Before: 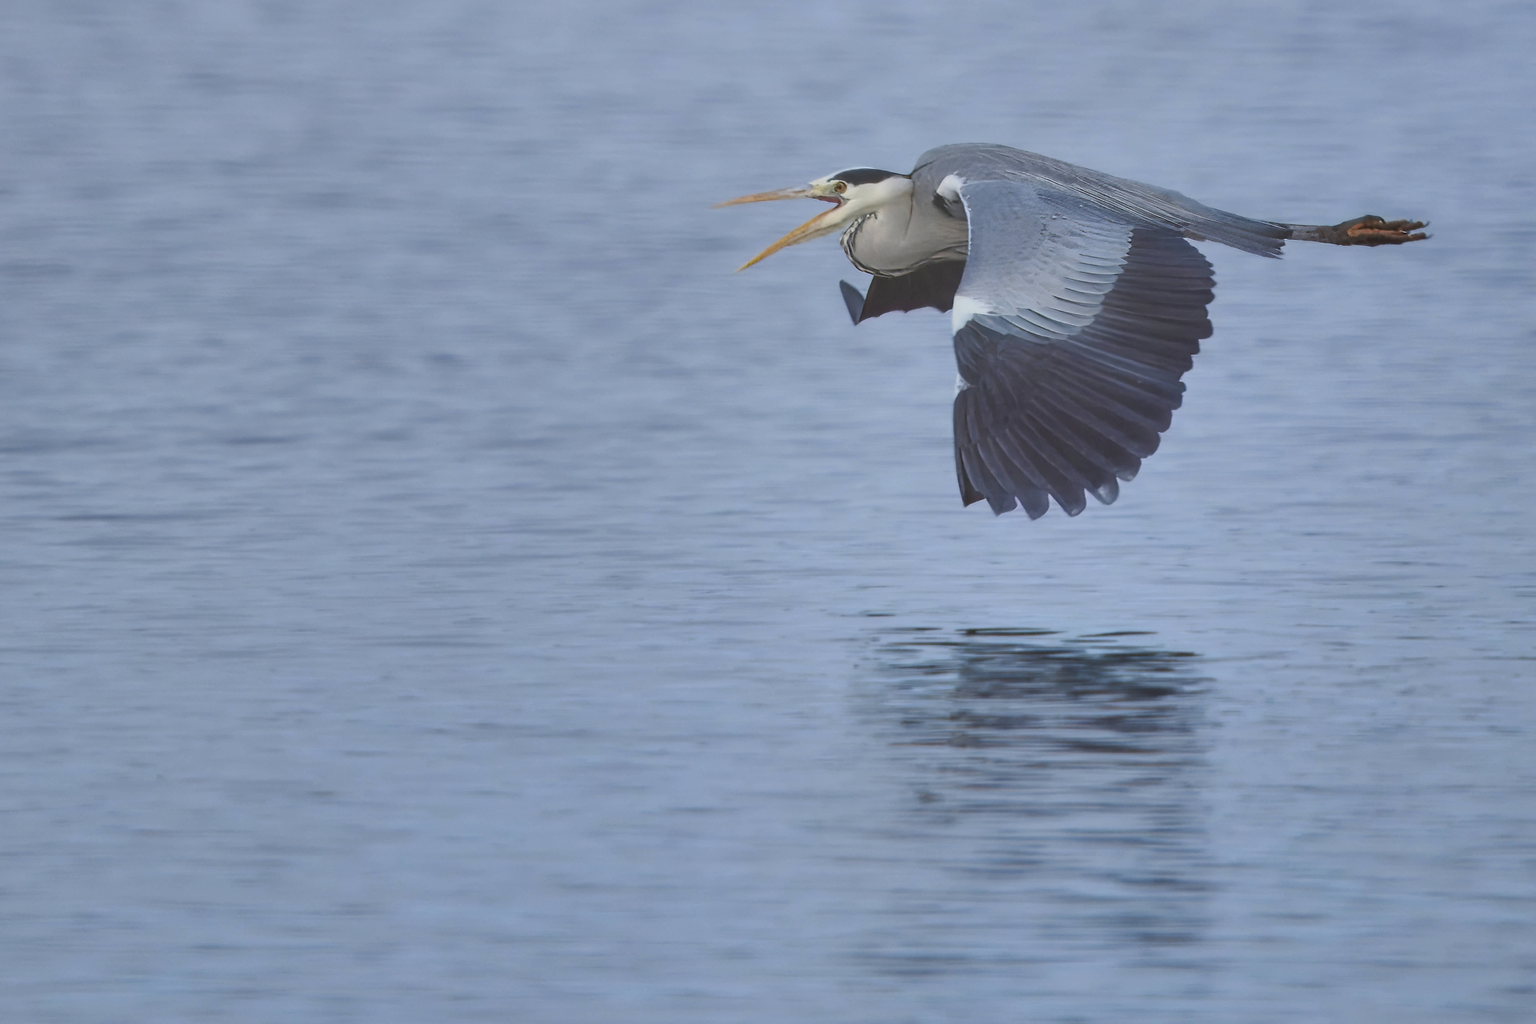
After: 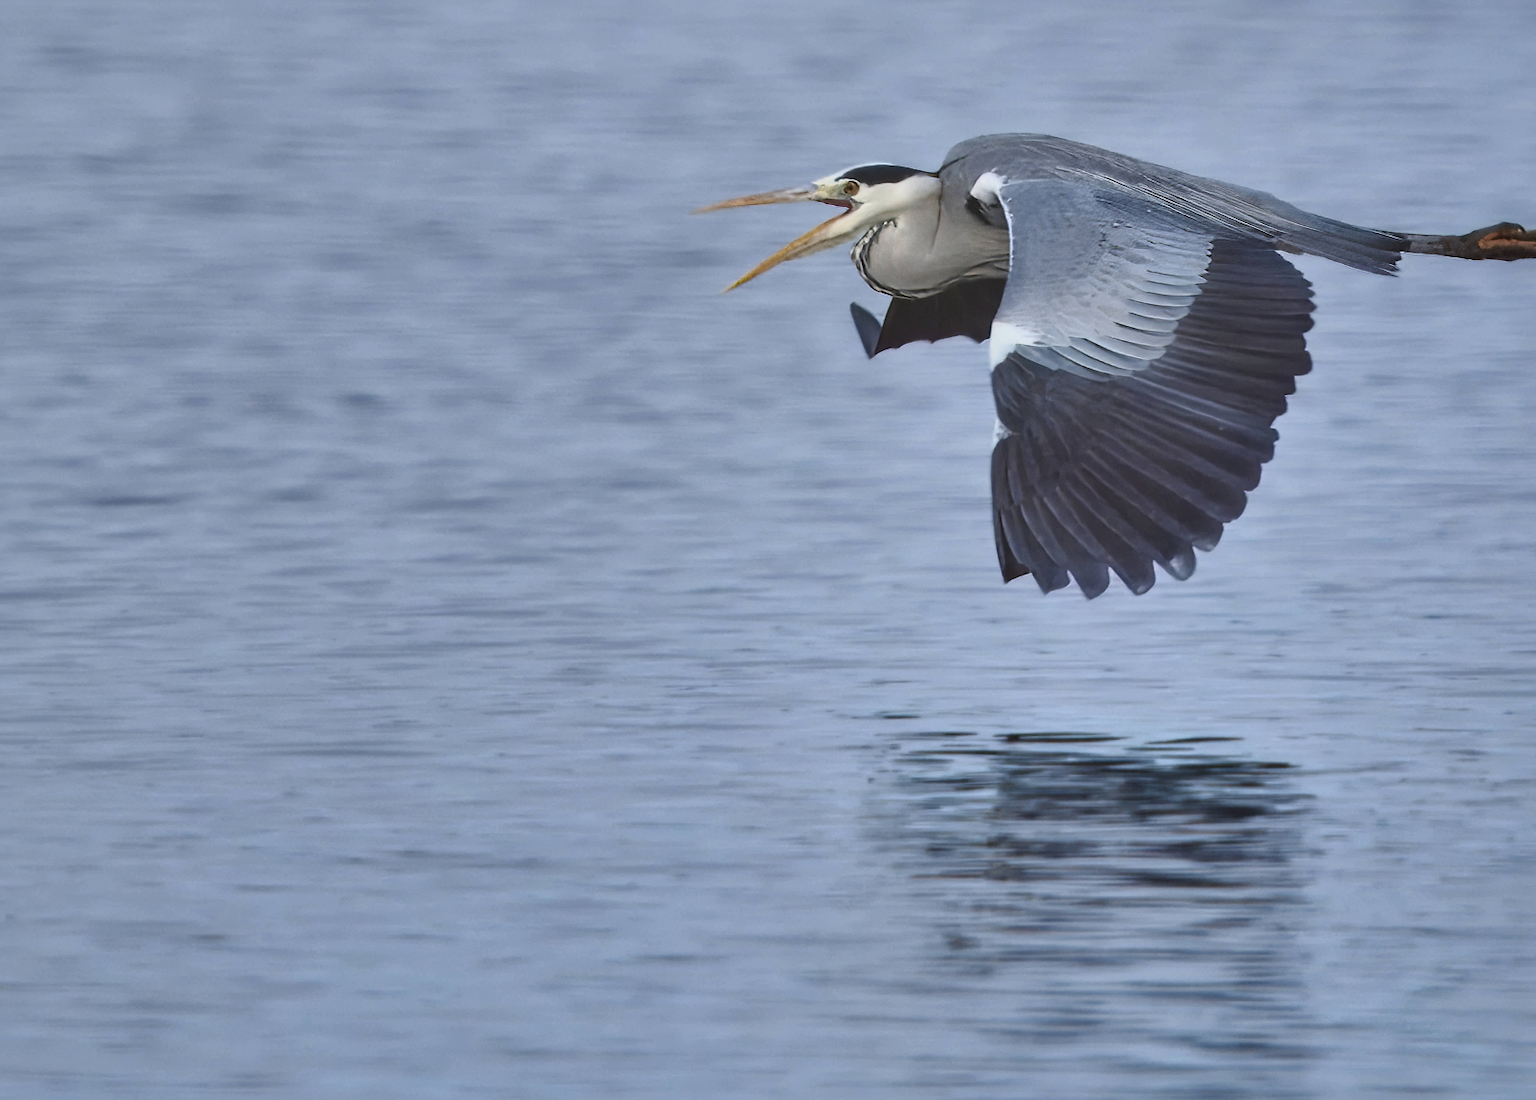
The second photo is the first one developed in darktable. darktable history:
crop: left 9.929%, top 3.475%, right 9.188%, bottom 9.529%
local contrast: mode bilateral grid, contrast 25, coarseness 47, detail 151%, midtone range 0.2
